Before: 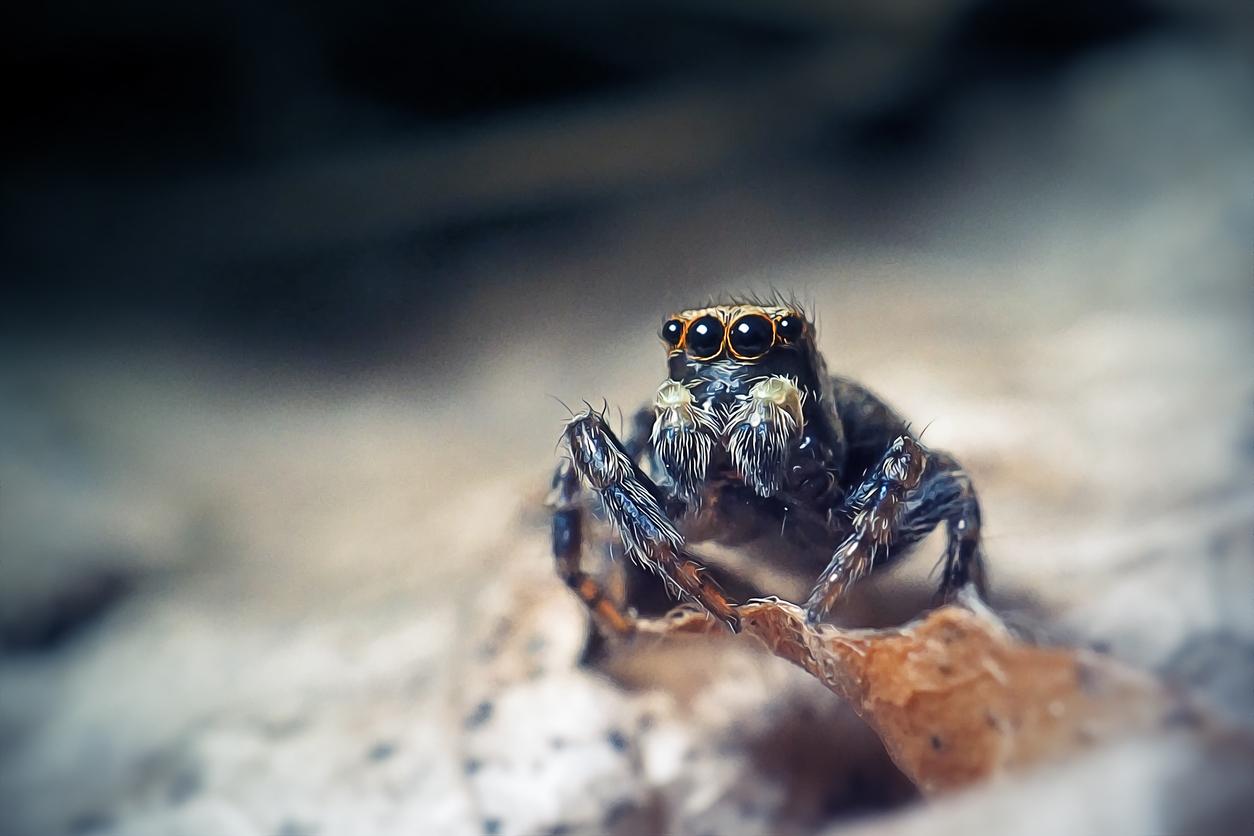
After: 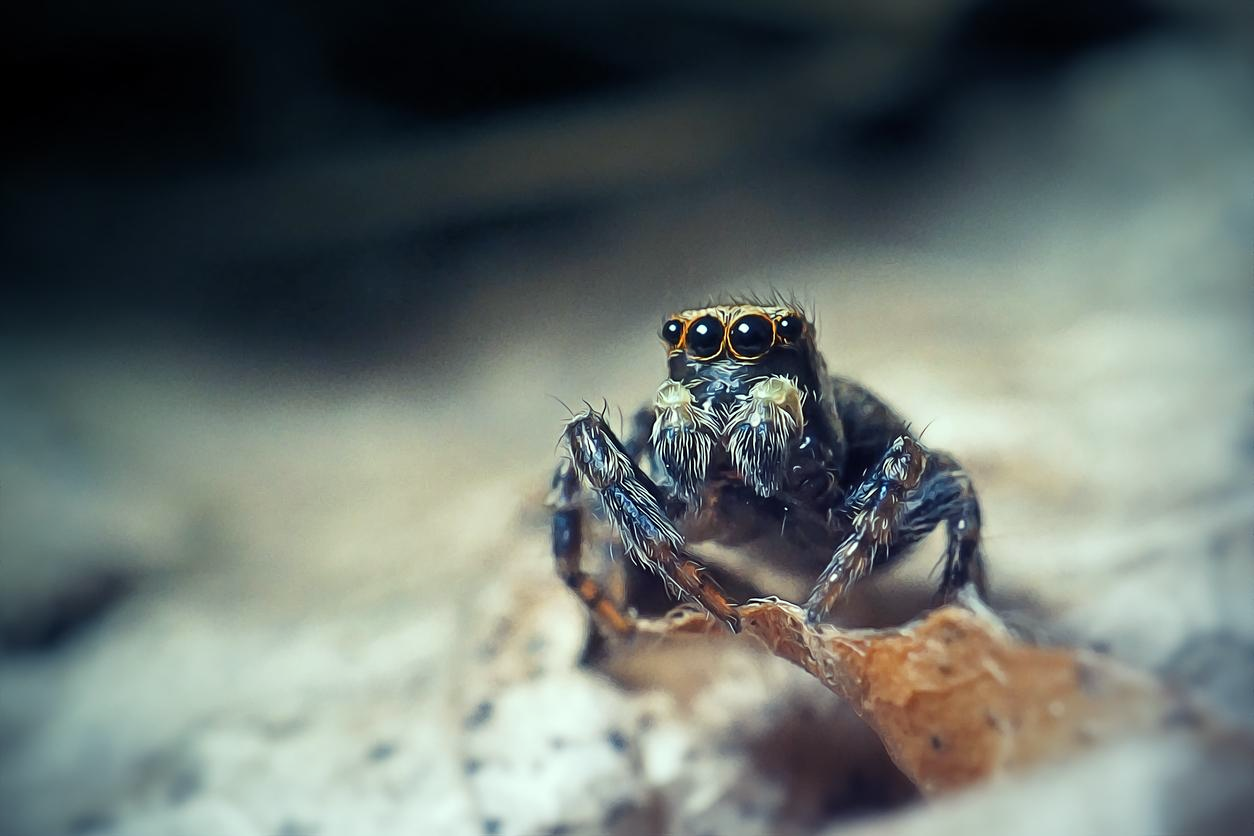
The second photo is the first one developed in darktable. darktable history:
color correction: highlights a* -7.98, highlights b* 3.11
